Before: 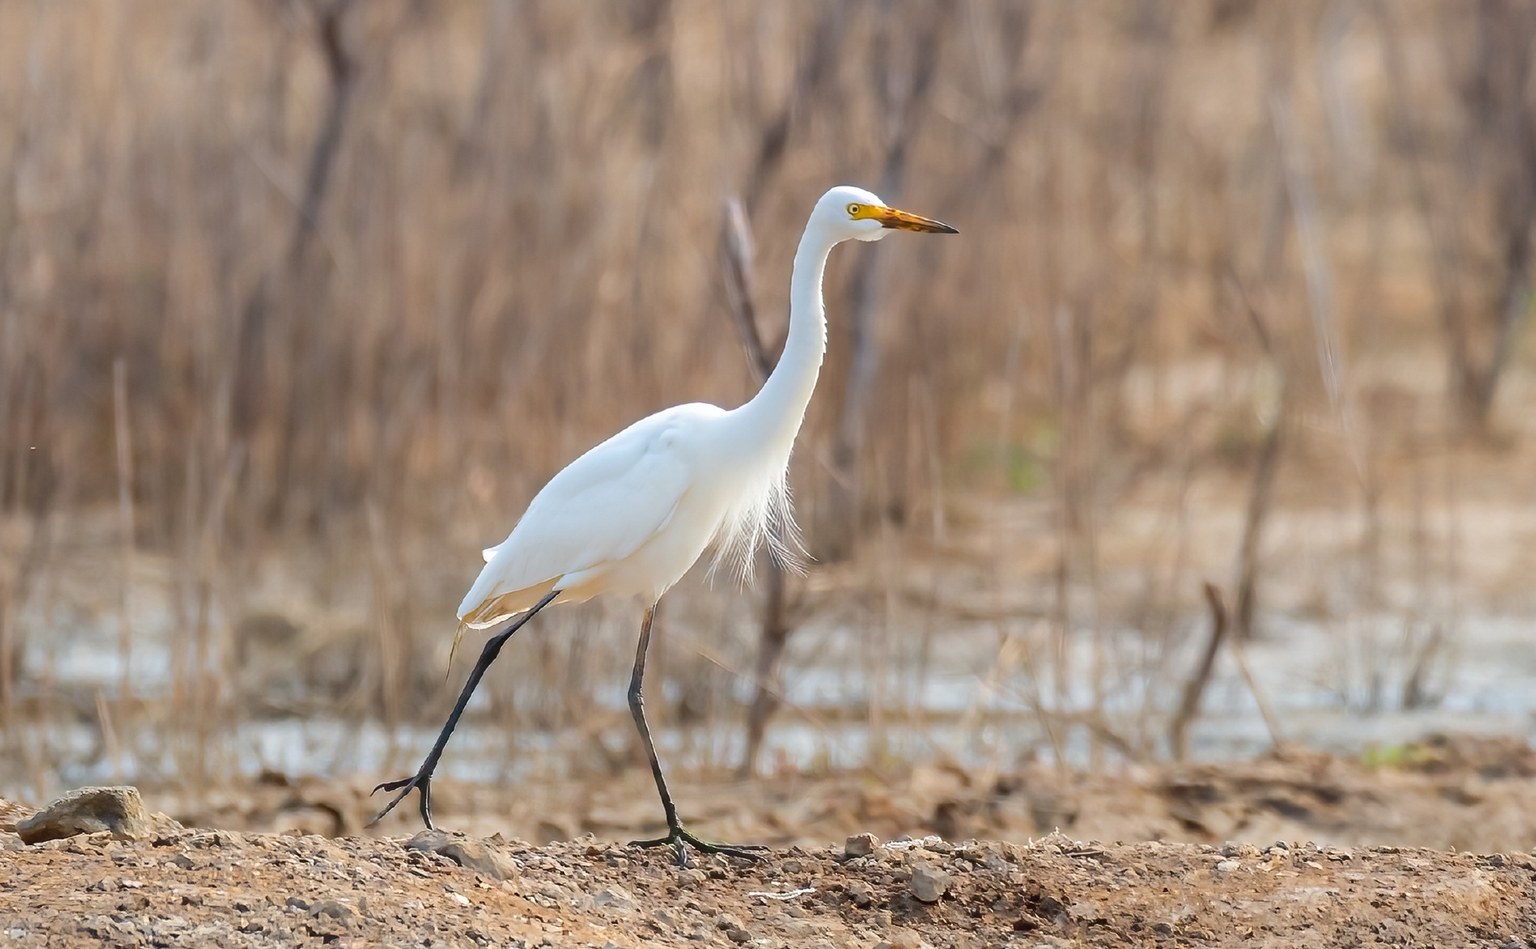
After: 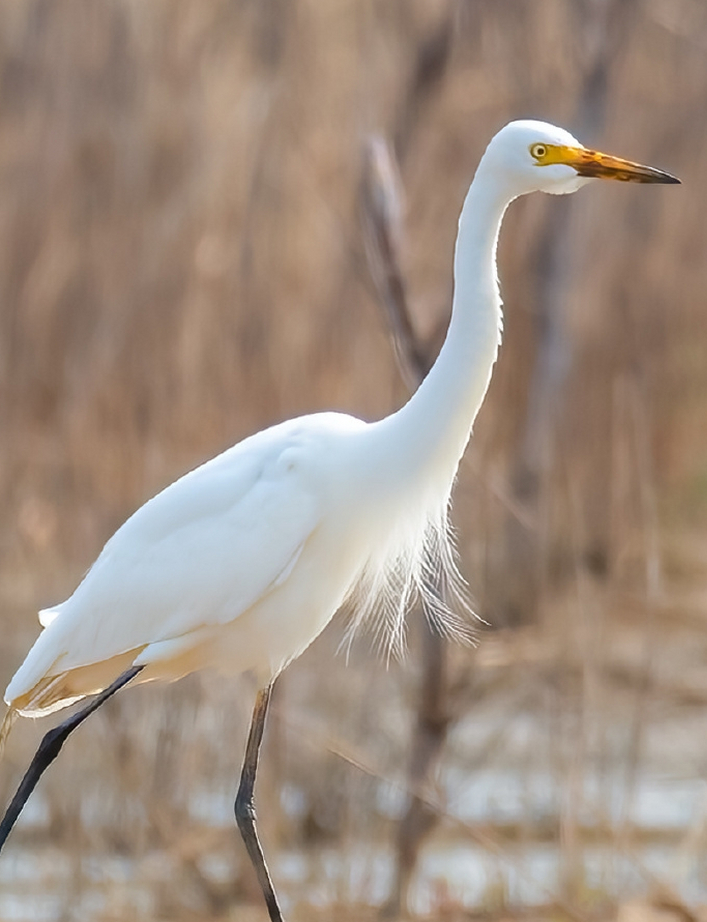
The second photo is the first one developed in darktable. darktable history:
crop and rotate: left 29.572%, top 10.274%, right 36.269%, bottom 17.647%
